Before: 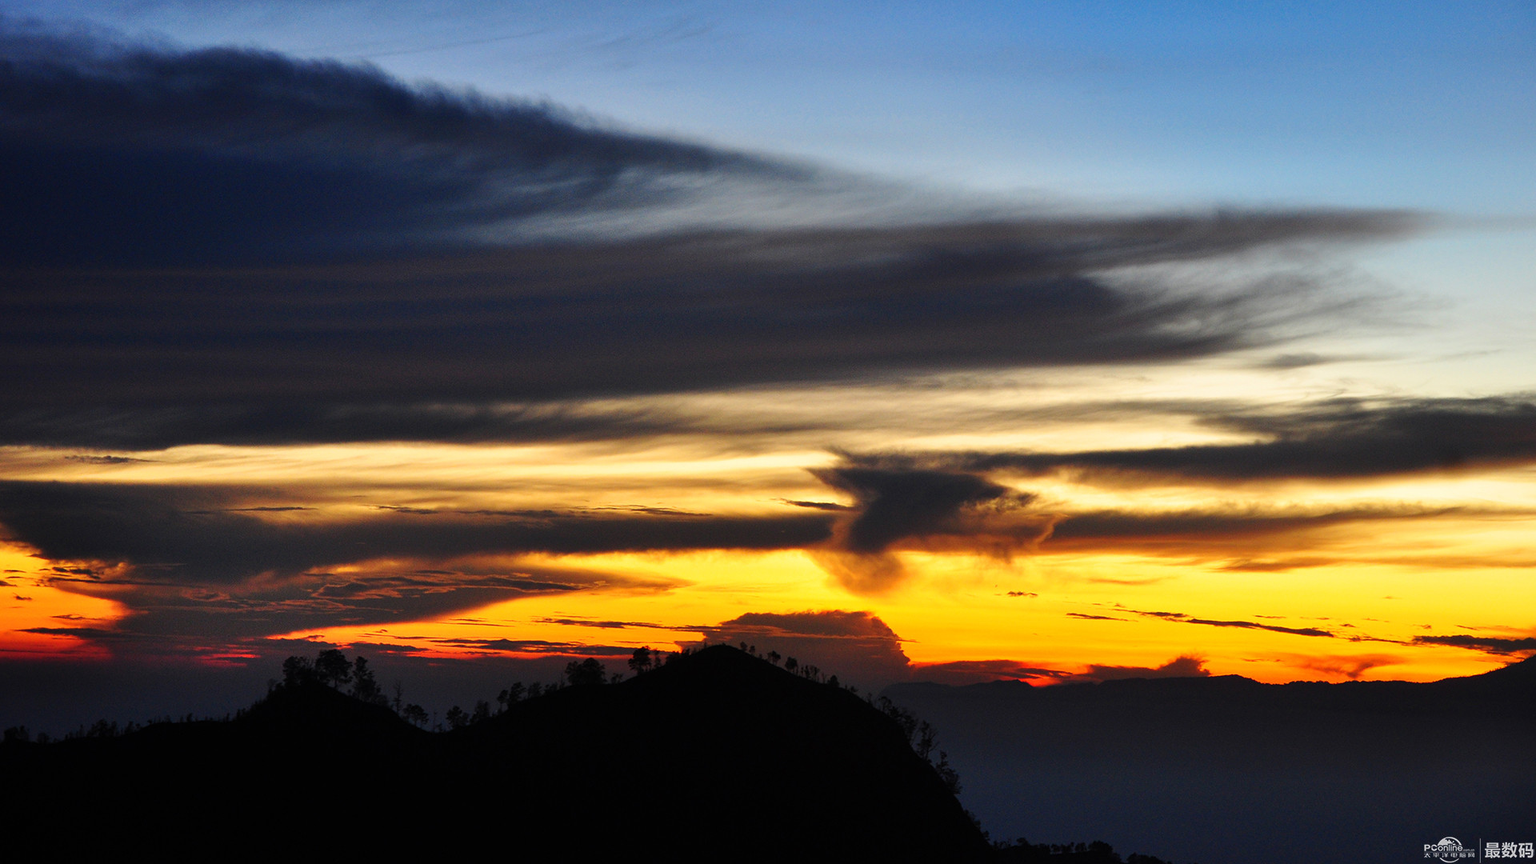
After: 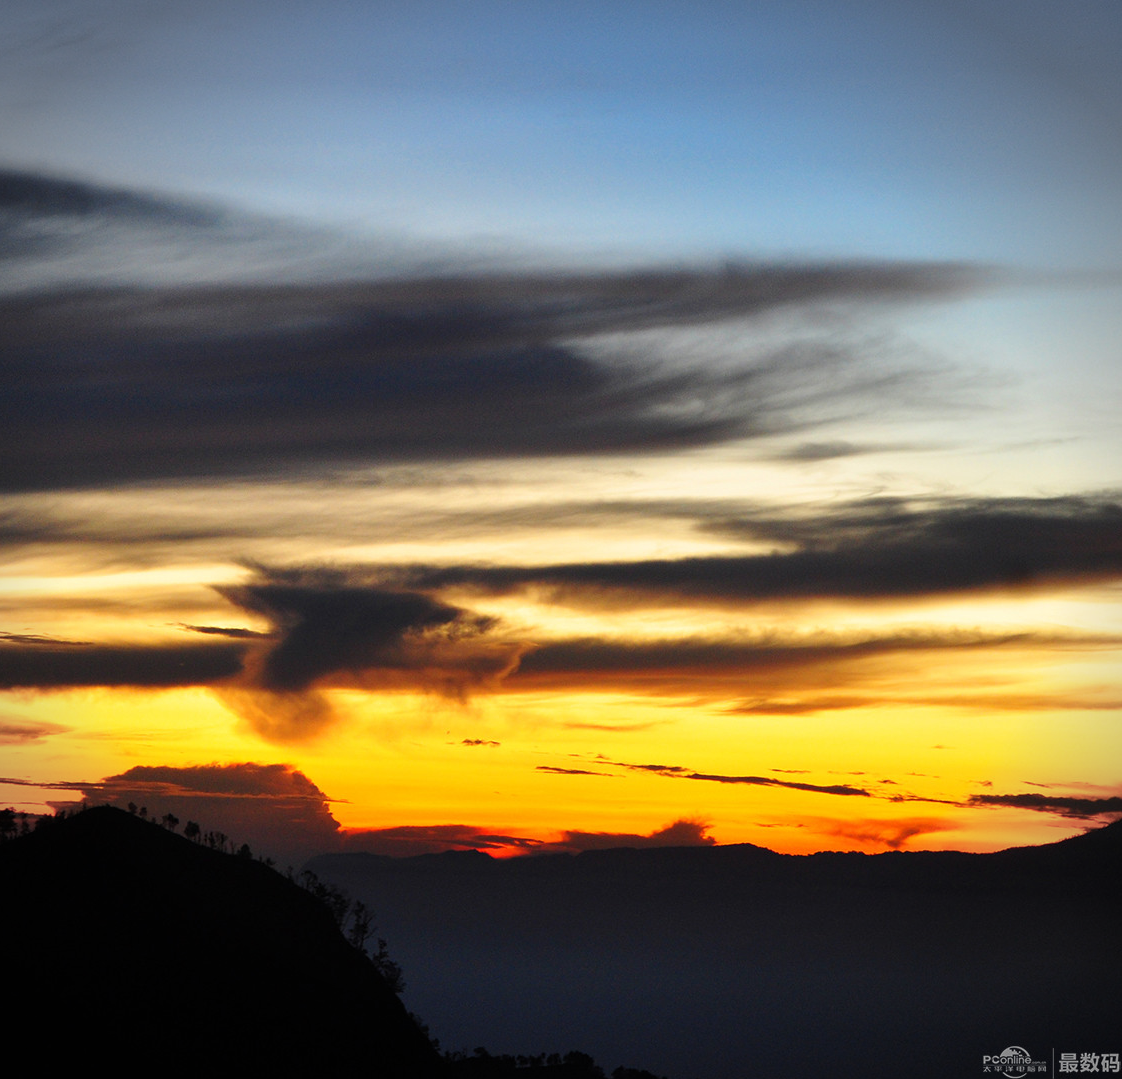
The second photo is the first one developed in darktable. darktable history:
vignetting: fall-off start 89.19%, fall-off radius 43.66%, width/height ratio 1.161
crop: left 41.556%
